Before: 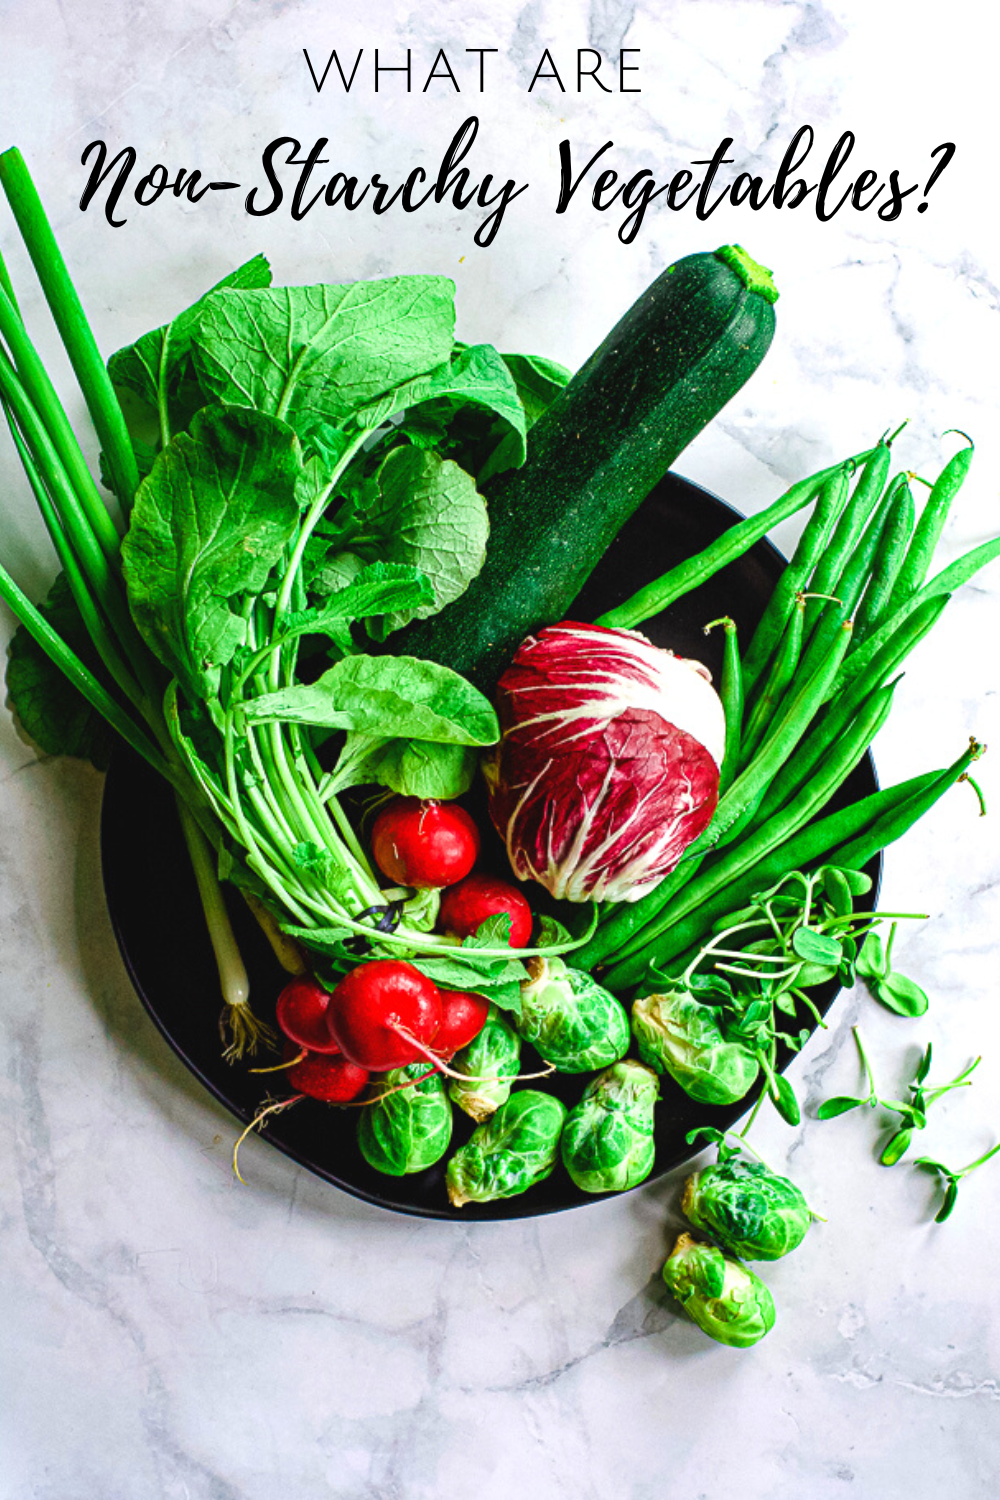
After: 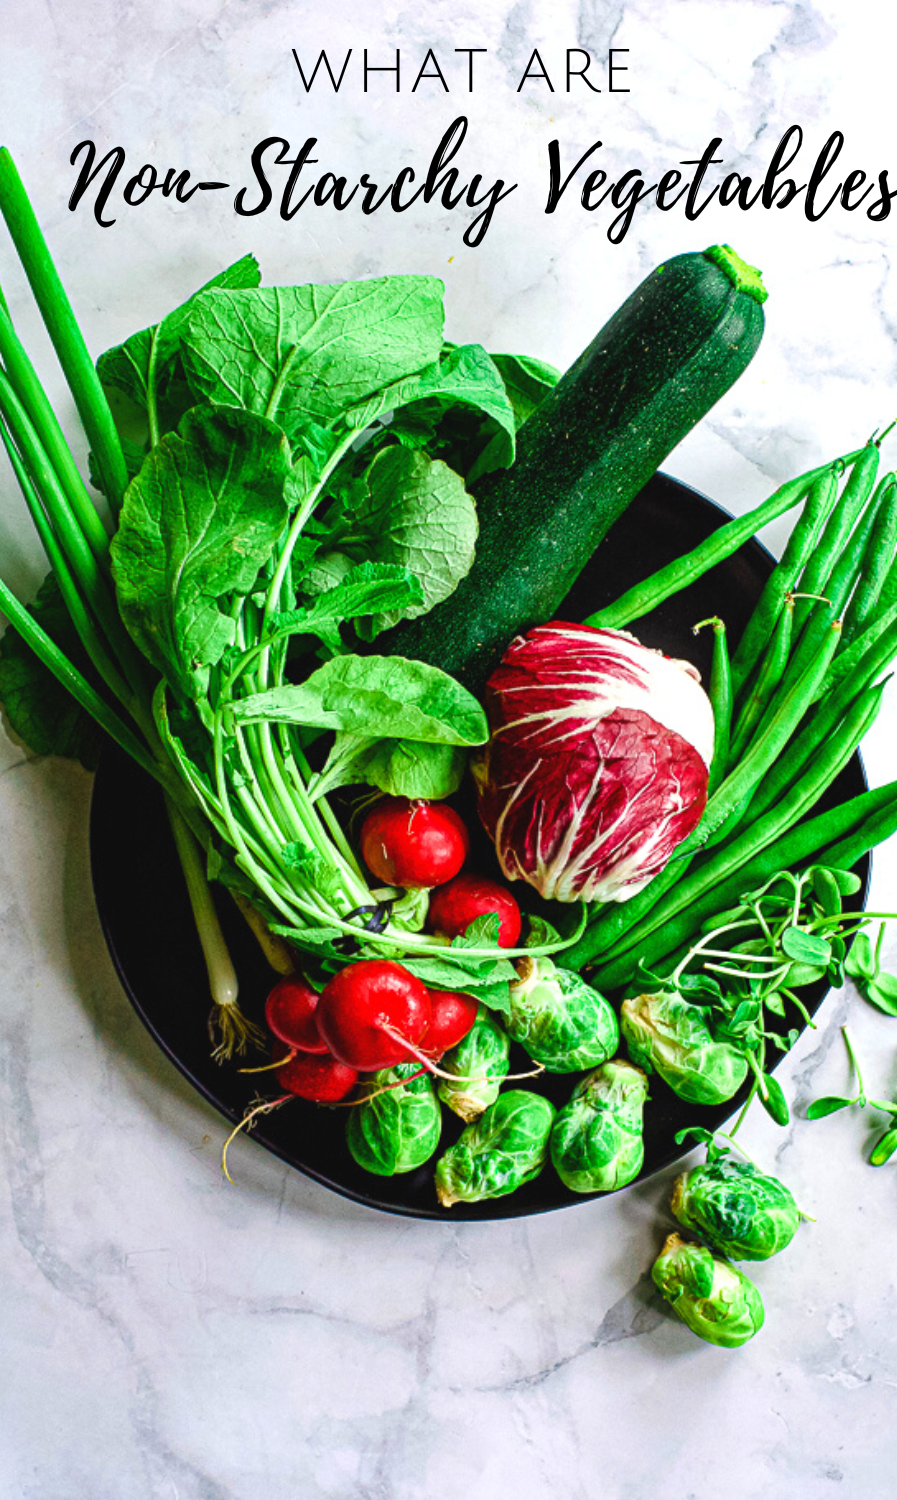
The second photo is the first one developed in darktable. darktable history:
crop and rotate: left 1.103%, right 9.168%
